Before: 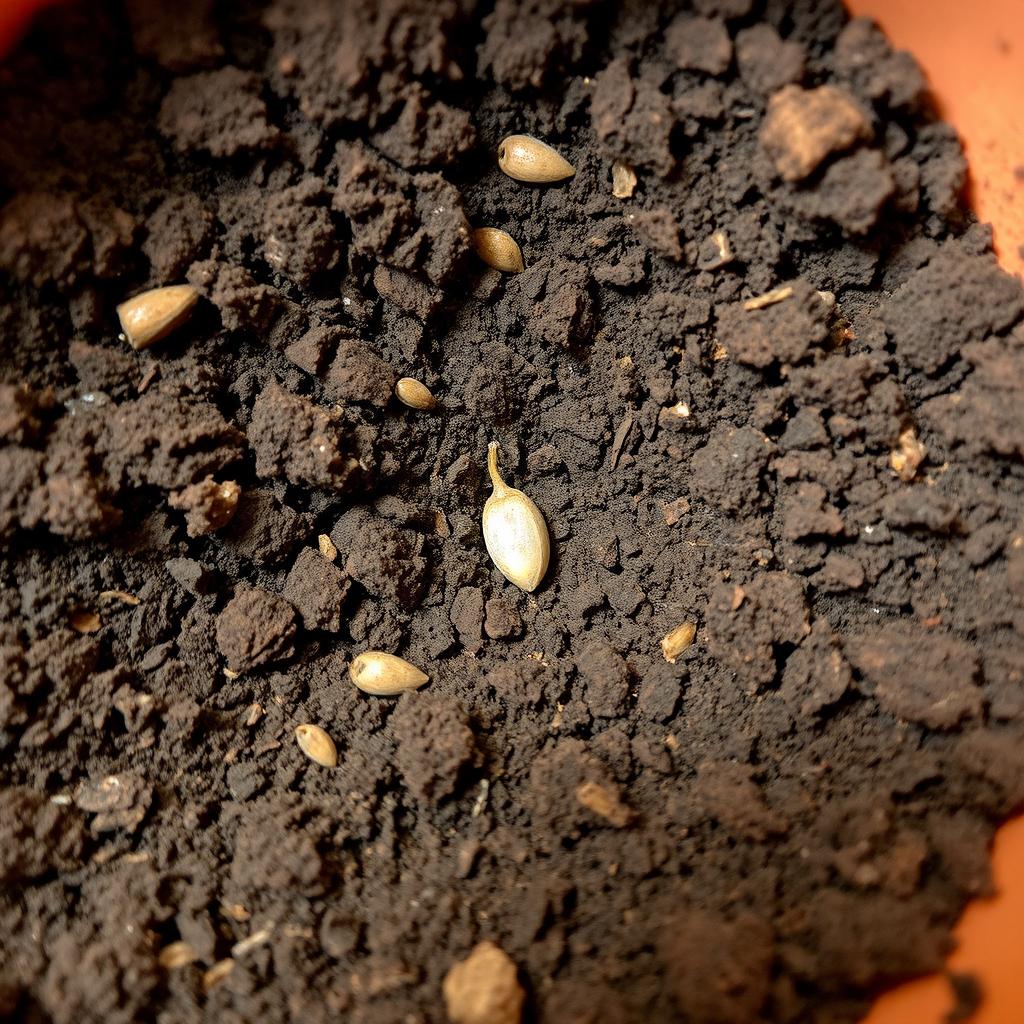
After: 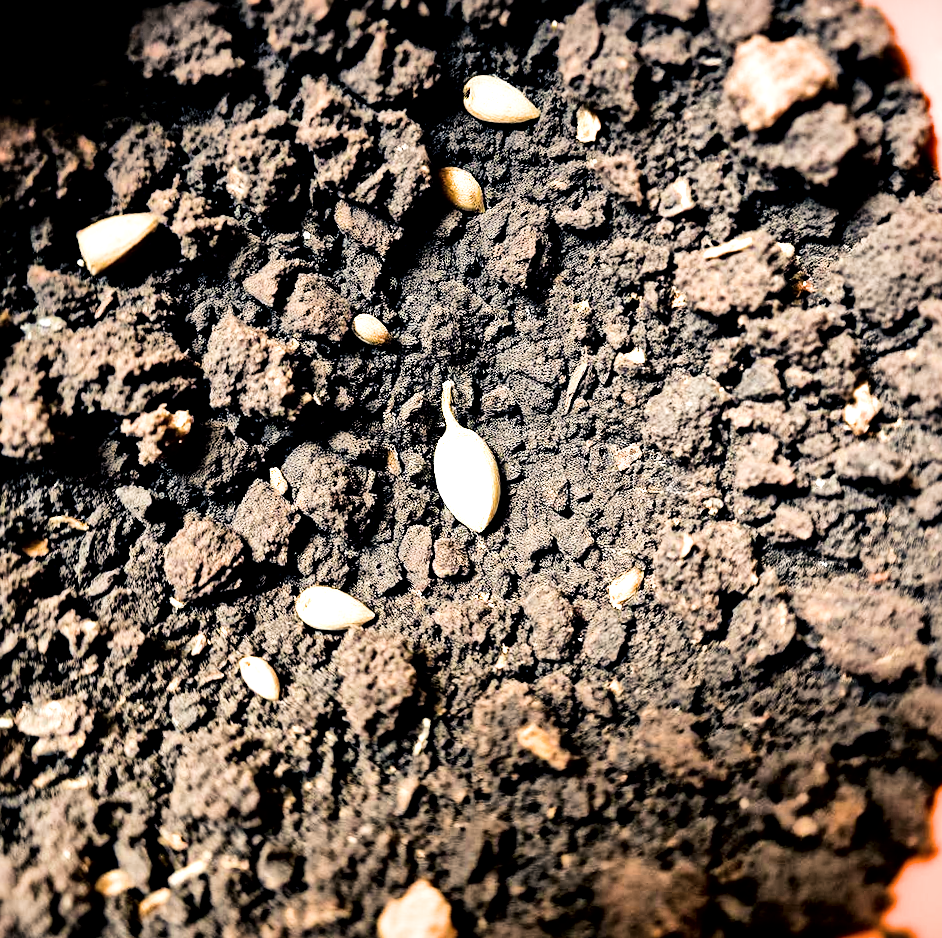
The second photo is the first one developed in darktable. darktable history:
exposure: black level correction 0, exposure 1.289 EV, compensate highlight preservation false
crop and rotate: angle -2.11°, left 3.146%, top 4.36%, right 1.451%, bottom 0.664%
filmic rgb: black relative exposure -5.09 EV, white relative exposure 3.96 EV, threshold 3.05 EV, hardness 2.9, contrast 1.391, highlights saturation mix -30.71%, enable highlight reconstruction true
local contrast: mode bilateral grid, contrast 71, coarseness 75, detail 181%, midtone range 0.2
shadows and highlights: low approximation 0.01, soften with gaussian
color balance rgb: shadows lift › luminance -40.727%, shadows lift › chroma 14.313%, shadows lift › hue 257.71°, perceptual saturation grading › global saturation 20%, perceptual saturation grading › highlights -25.095%, perceptual saturation grading › shadows 25.77%, perceptual brilliance grading › global brilliance 15.104%, perceptual brilliance grading › shadows -34.97%
